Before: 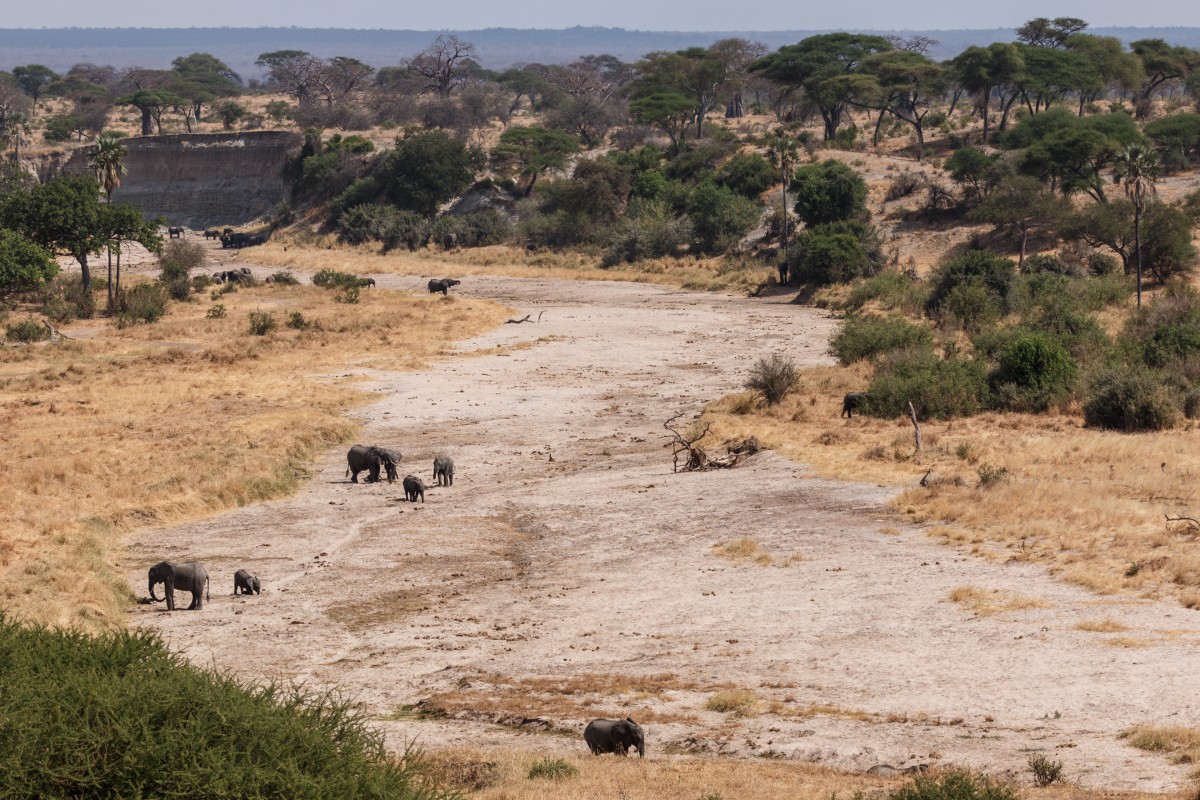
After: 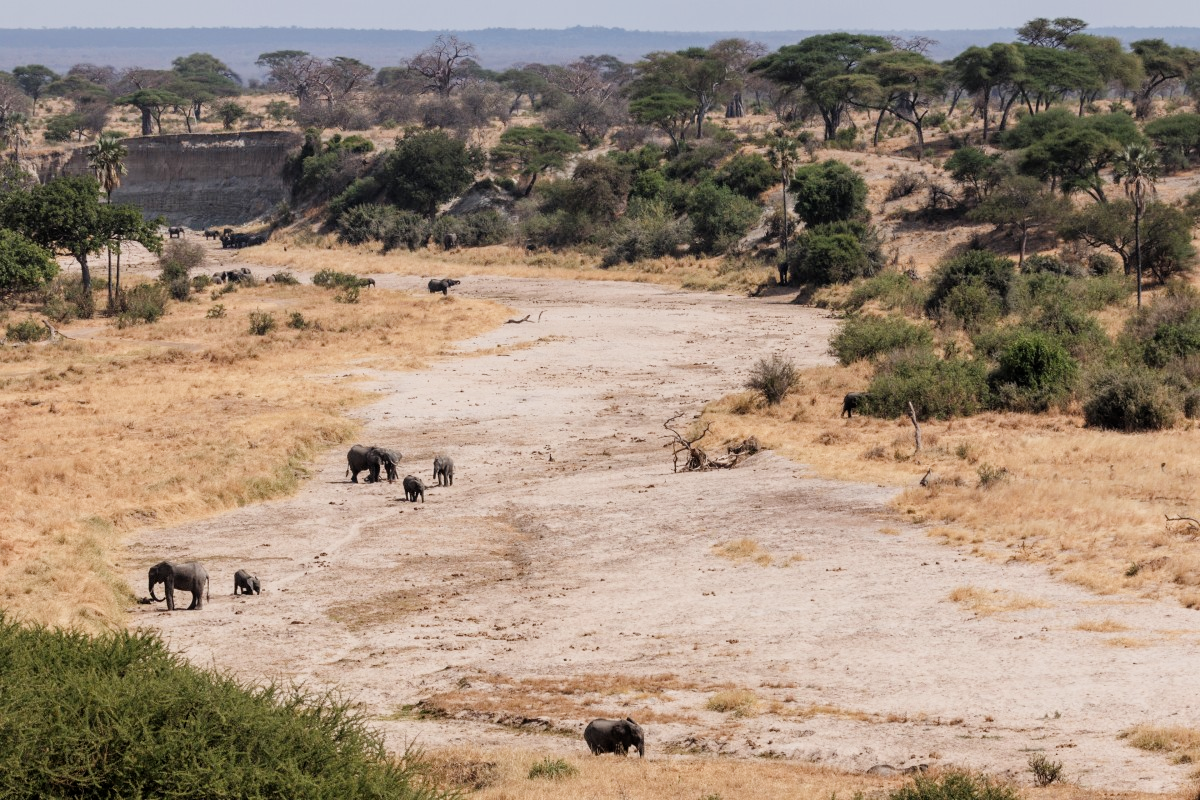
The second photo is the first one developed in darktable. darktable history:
tone equalizer: edges refinement/feathering 500, mask exposure compensation -1.24 EV, preserve details no
exposure: black level correction 0.001, exposure 0.5 EV, compensate highlight preservation false
filmic rgb: black relative exposure -8 EV, white relative exposure 3.84 EV, threshold 5.99 EV, hardness 4.3, enable highlight reconstruction true
